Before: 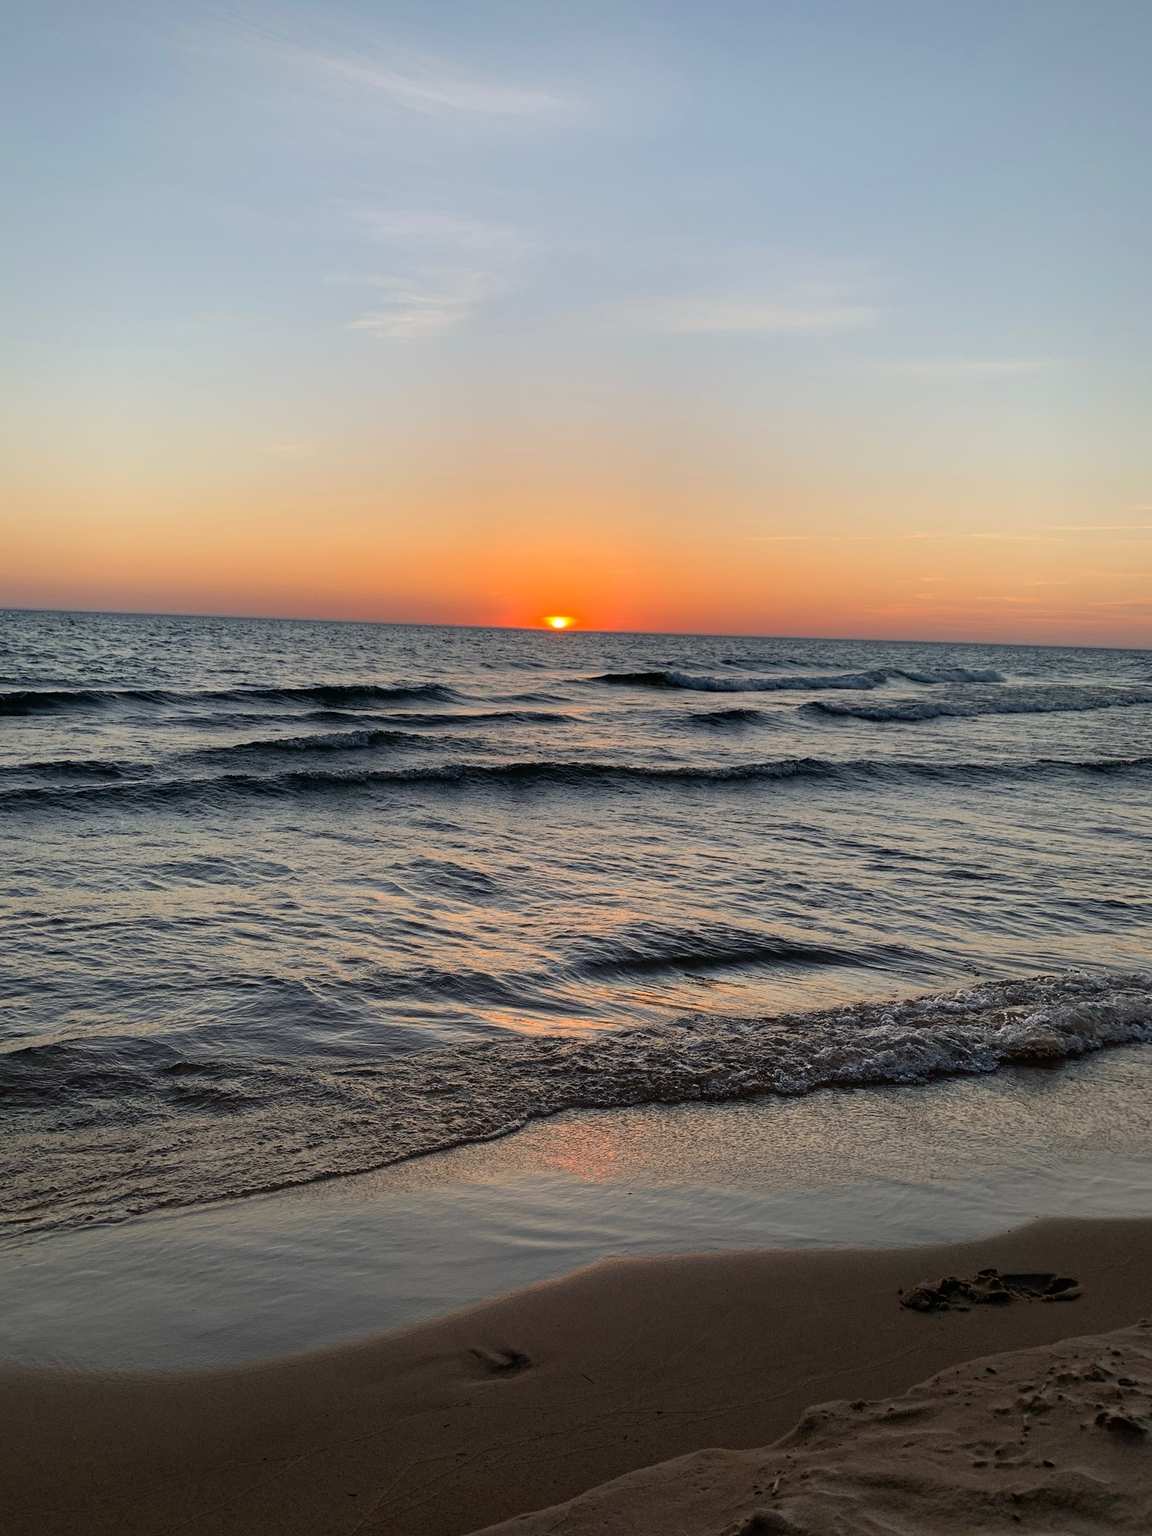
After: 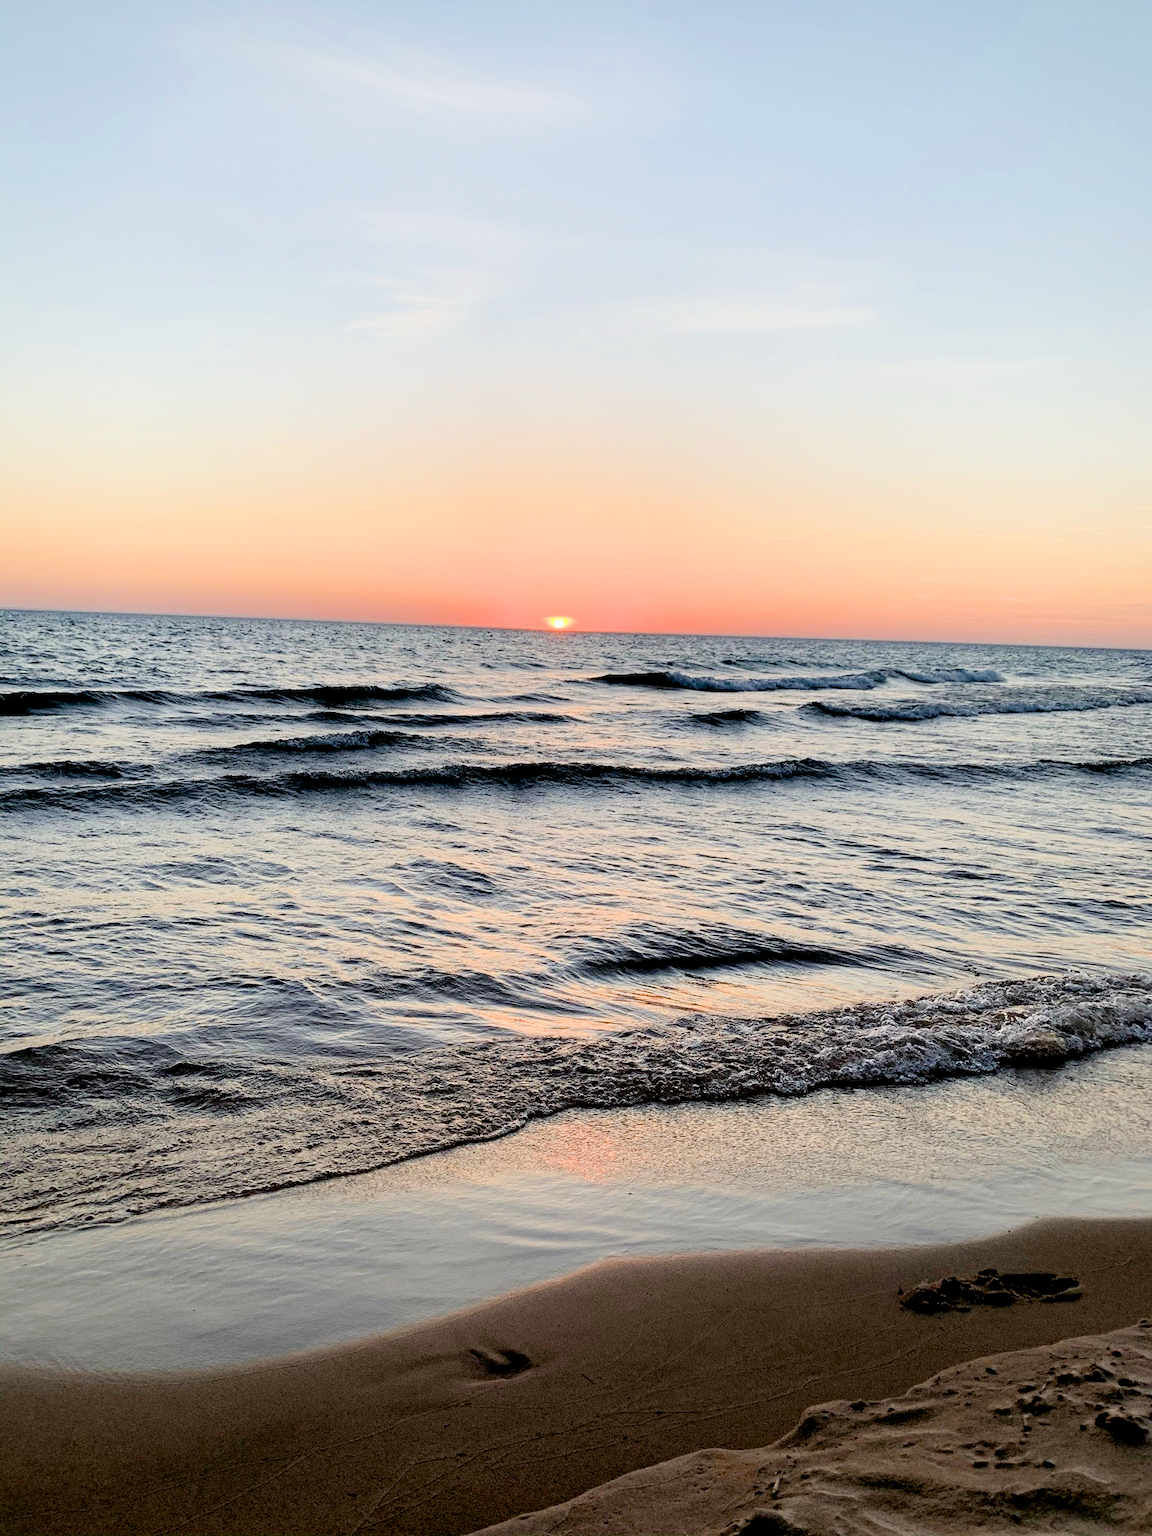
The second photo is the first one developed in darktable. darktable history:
exposure: black level correction 0.009, exposure 1.425 EV, compensate highlight preservation false
filmic rgb: black relative exposure -7.65 EV, white relative exposure 4.56 EV, hardness 3.61, contrast 1.05
